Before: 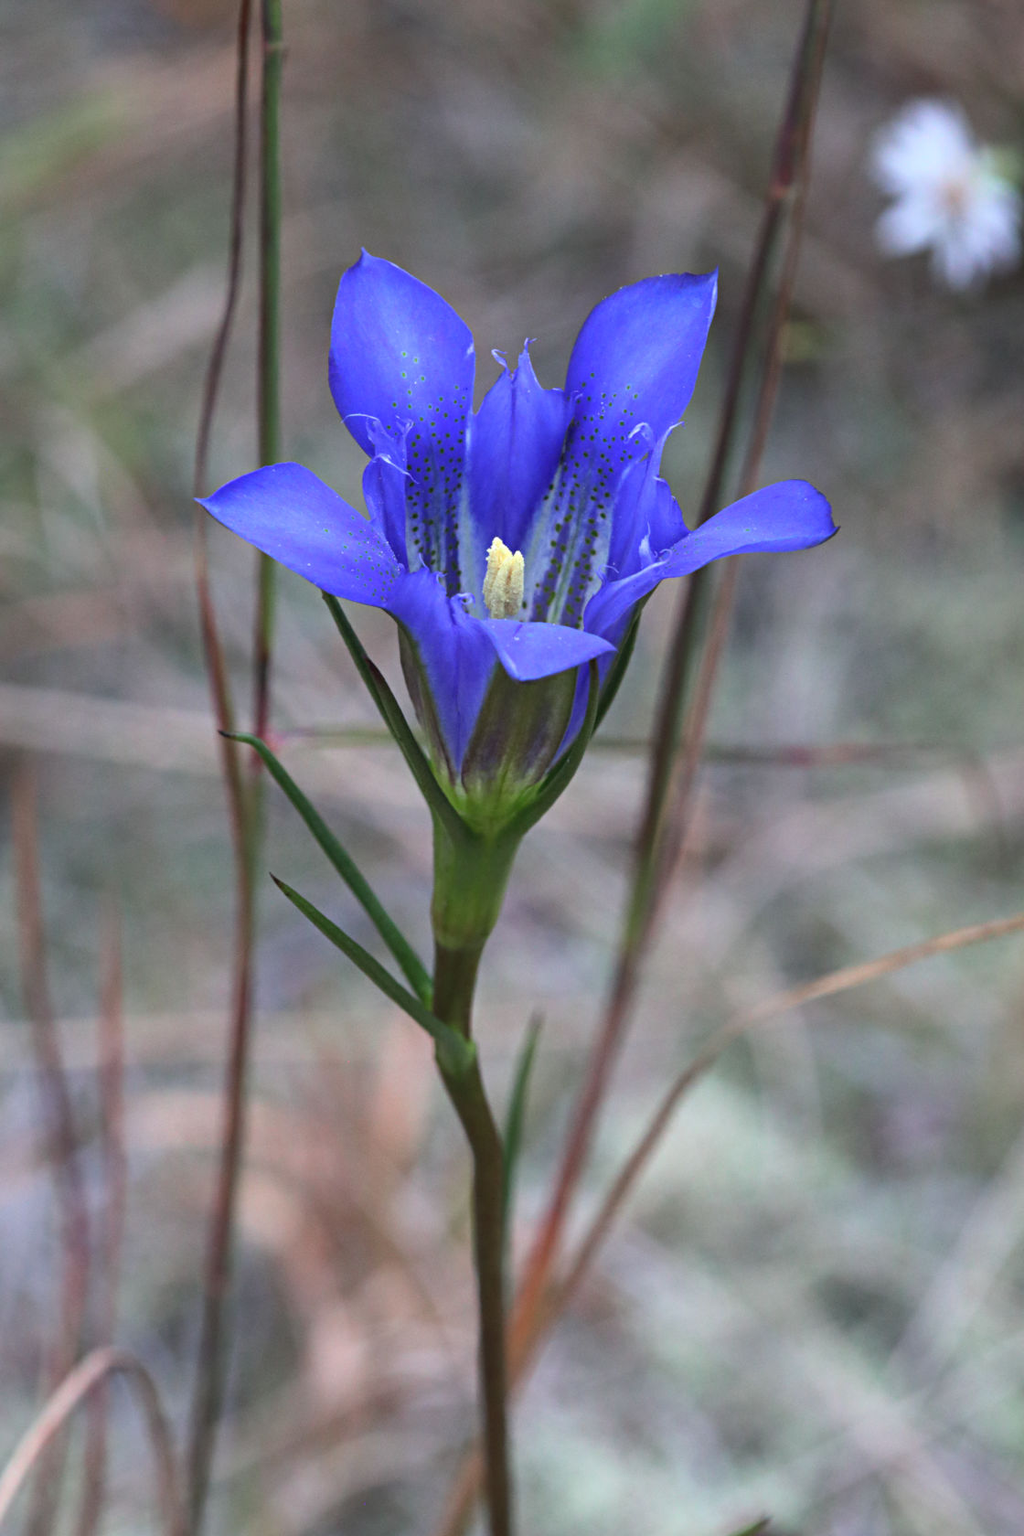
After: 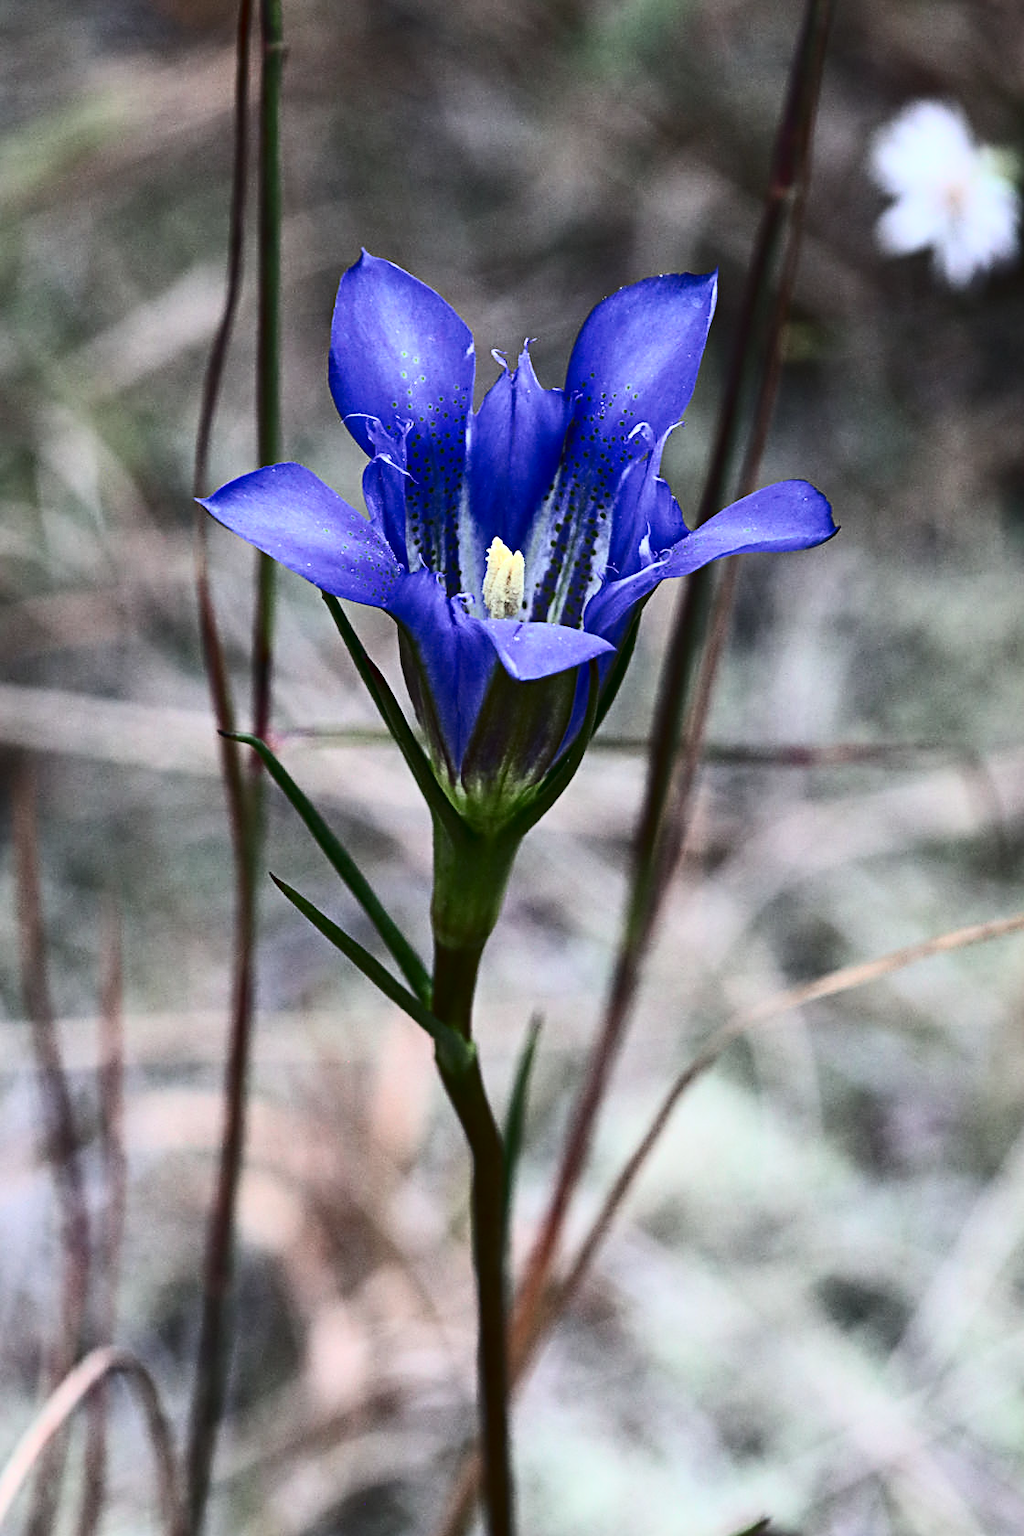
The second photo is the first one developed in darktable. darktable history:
contrast brightness saturation: contrast 0.499, saturation -0.103
sharpen: on, module defaults
